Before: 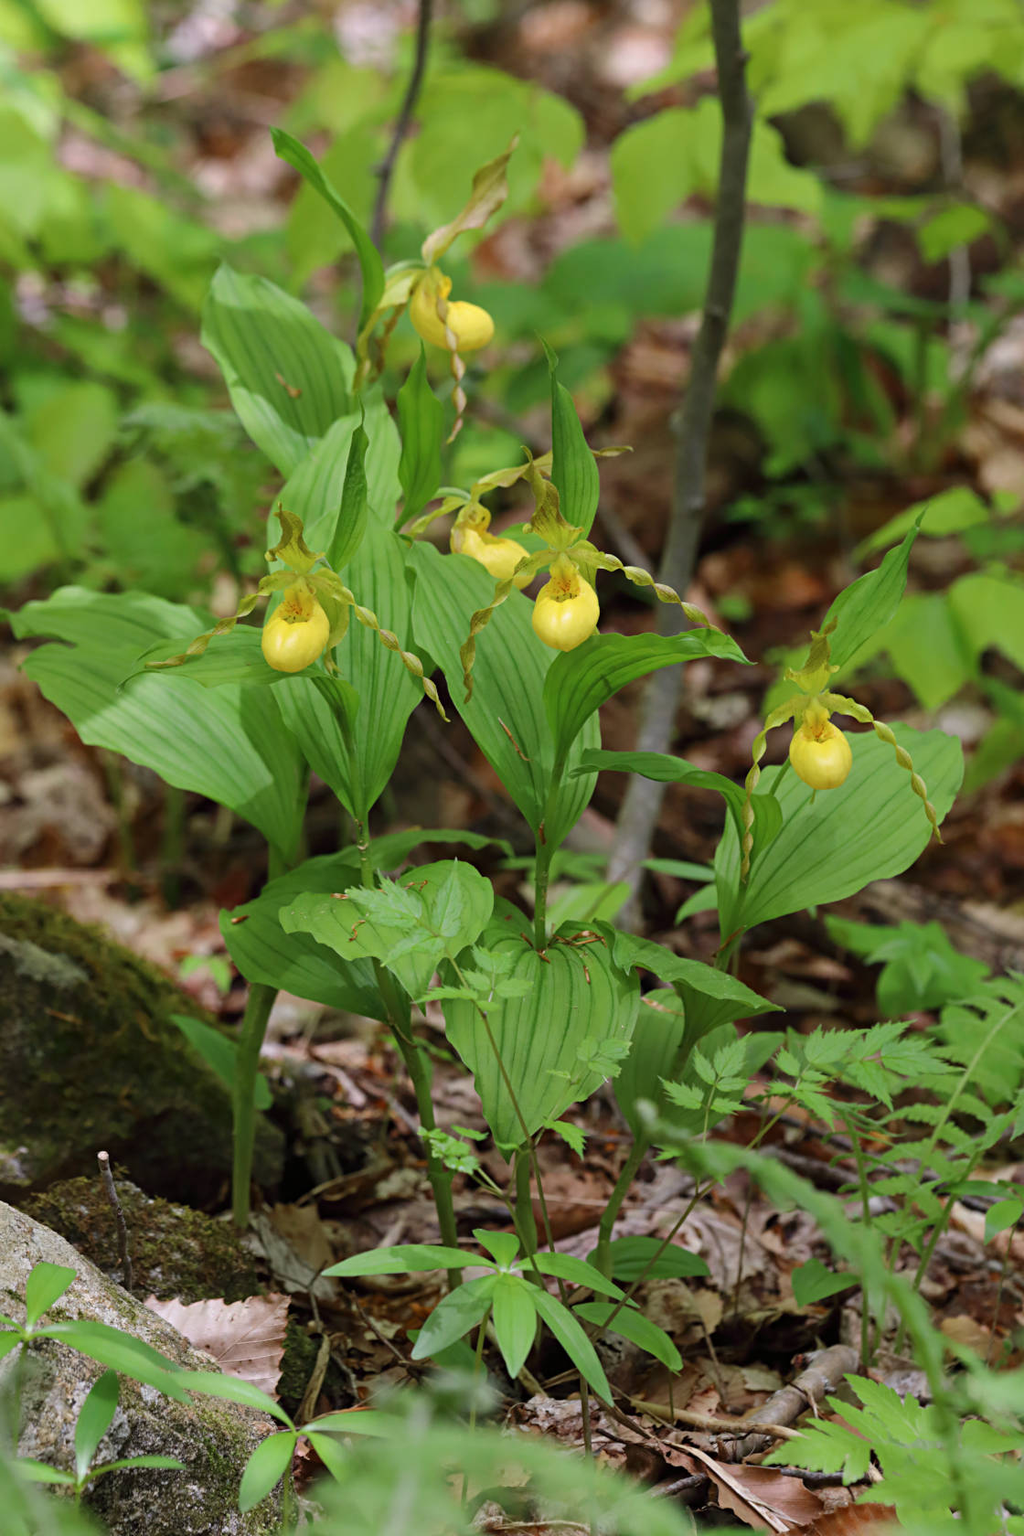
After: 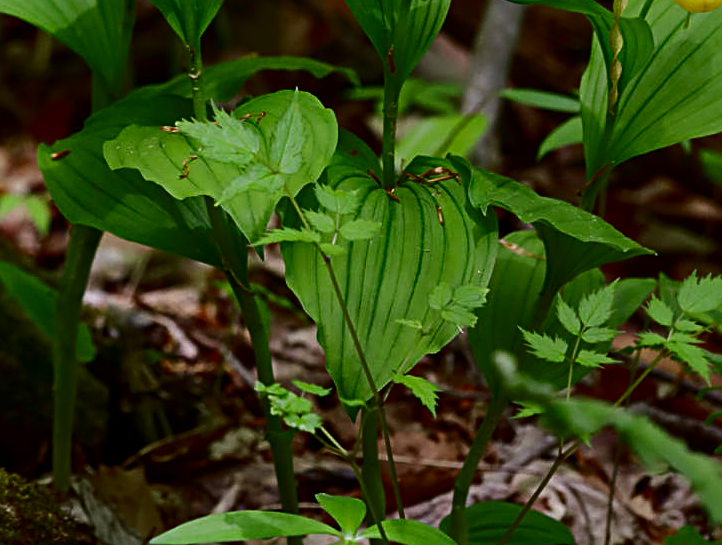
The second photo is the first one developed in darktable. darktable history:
exposure: compensate highlight preservation false
crop: left 18.103%, top 50.706%, right 17.387%, bottom 16.848%
contrast brightness saturation: contrast 0.189, brightness -0.237, saturation 0.115
sharpen: on, module defaults
